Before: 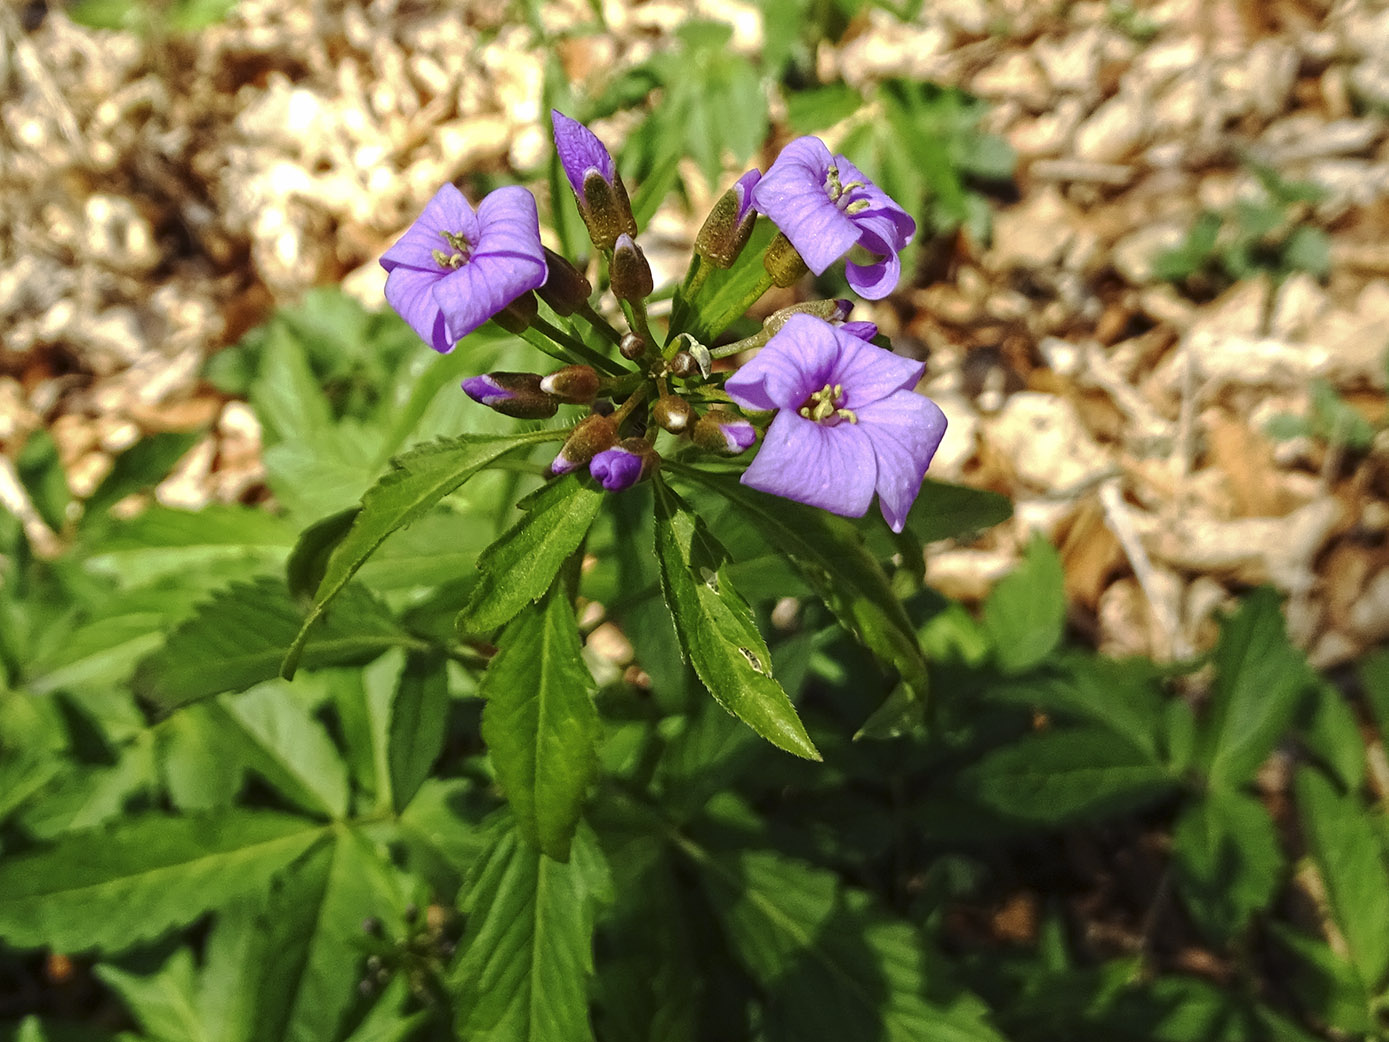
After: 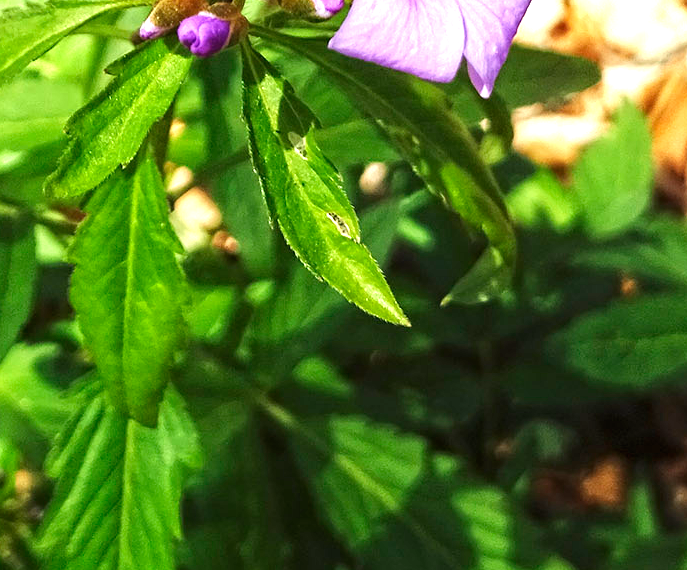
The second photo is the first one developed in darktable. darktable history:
exposure: black level correction 0, exposure 1.2 EV, compensate exposure bias true, compensate highlight preservation false
crop: left 29.672%, top 41.786%, right 20.851%, bottom 3.487%
